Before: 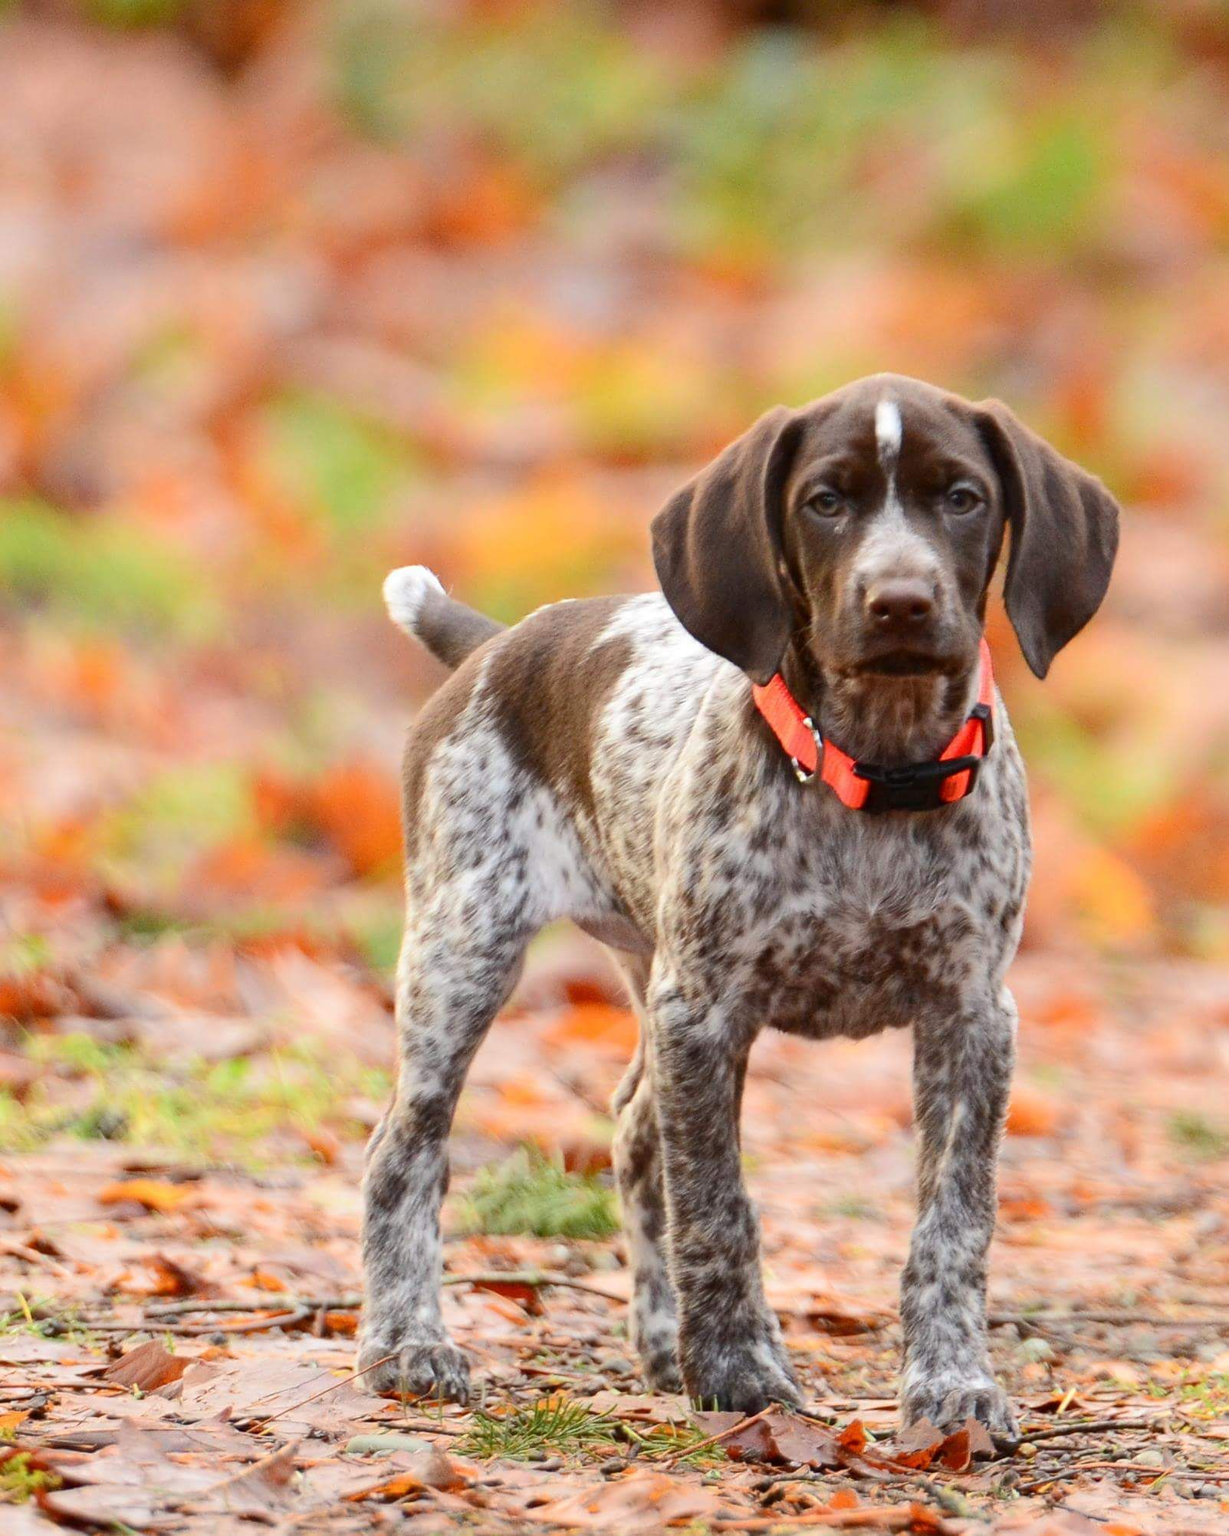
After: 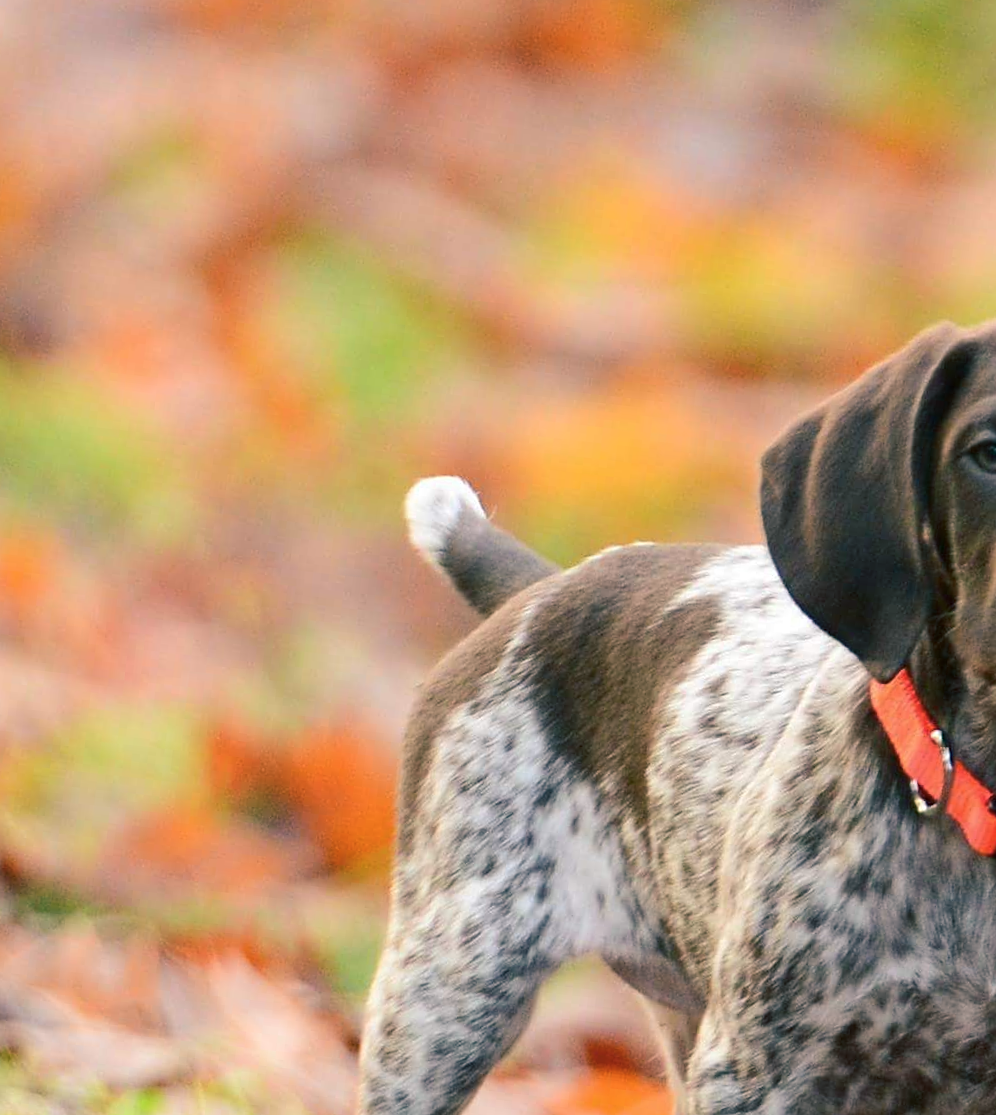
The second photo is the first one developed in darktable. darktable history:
sharpen: amount 0.202
color balance rgb: shadows lift › luminance -28.576%, shadows lift › chroma 10.041%, shadows lift › hue 229.29°, perceptual saturation grading › global saturation 0.582%
crop and rotate: angle -6.36°, left 2.04%, top 6.635%, right 27.559%, bottom 30.328%
